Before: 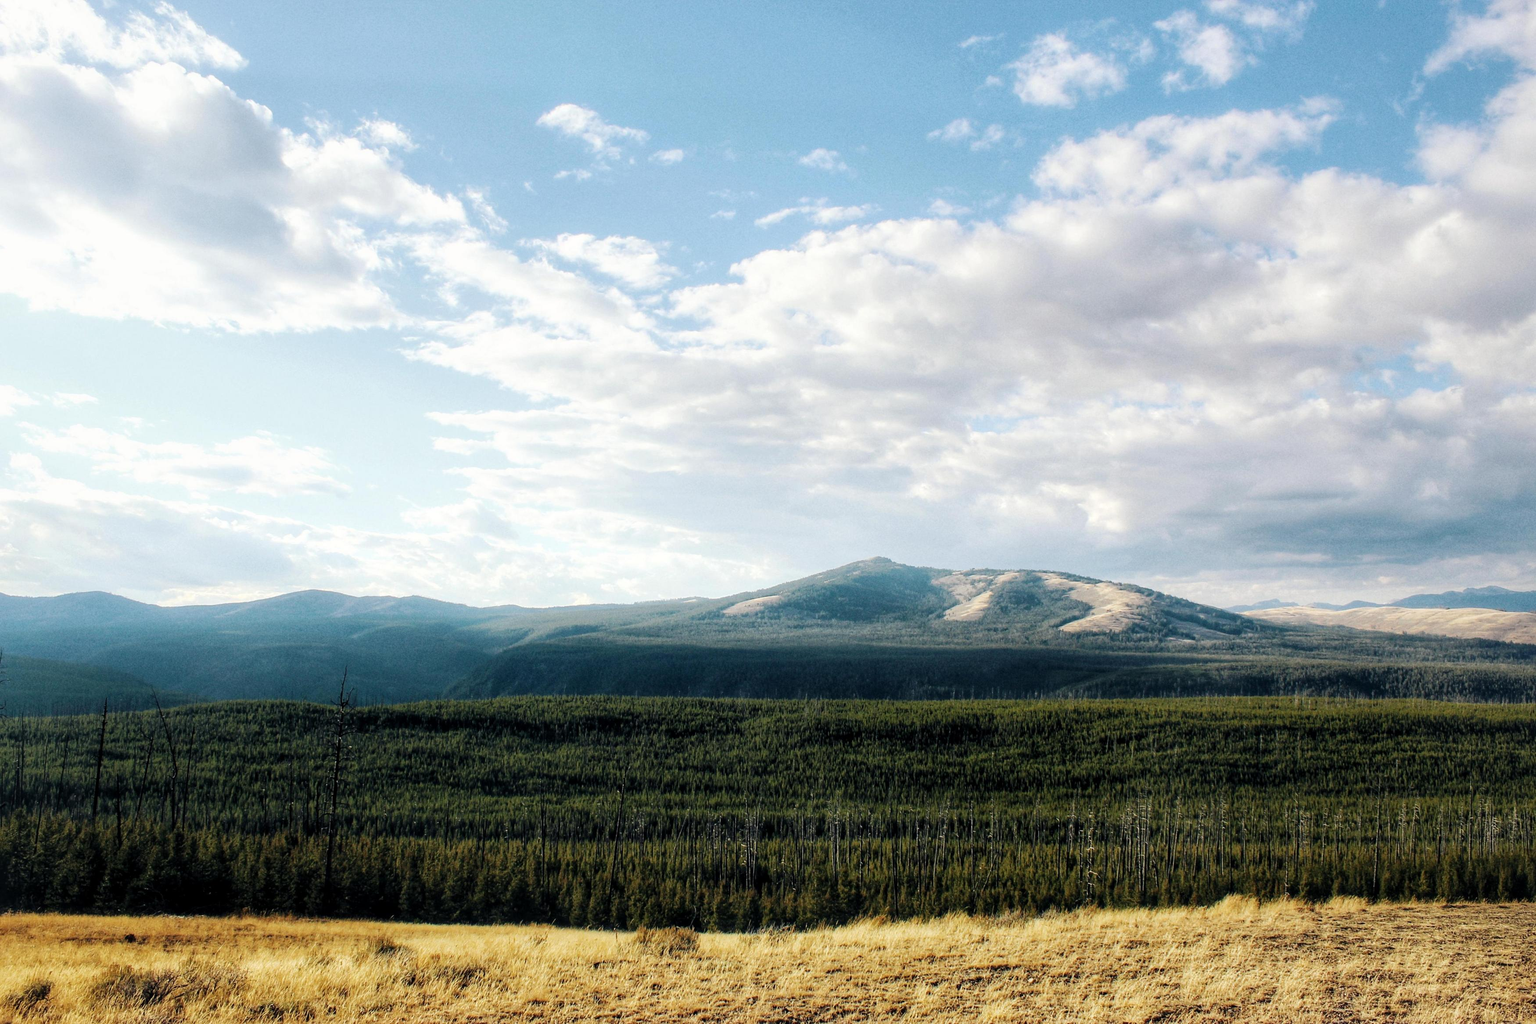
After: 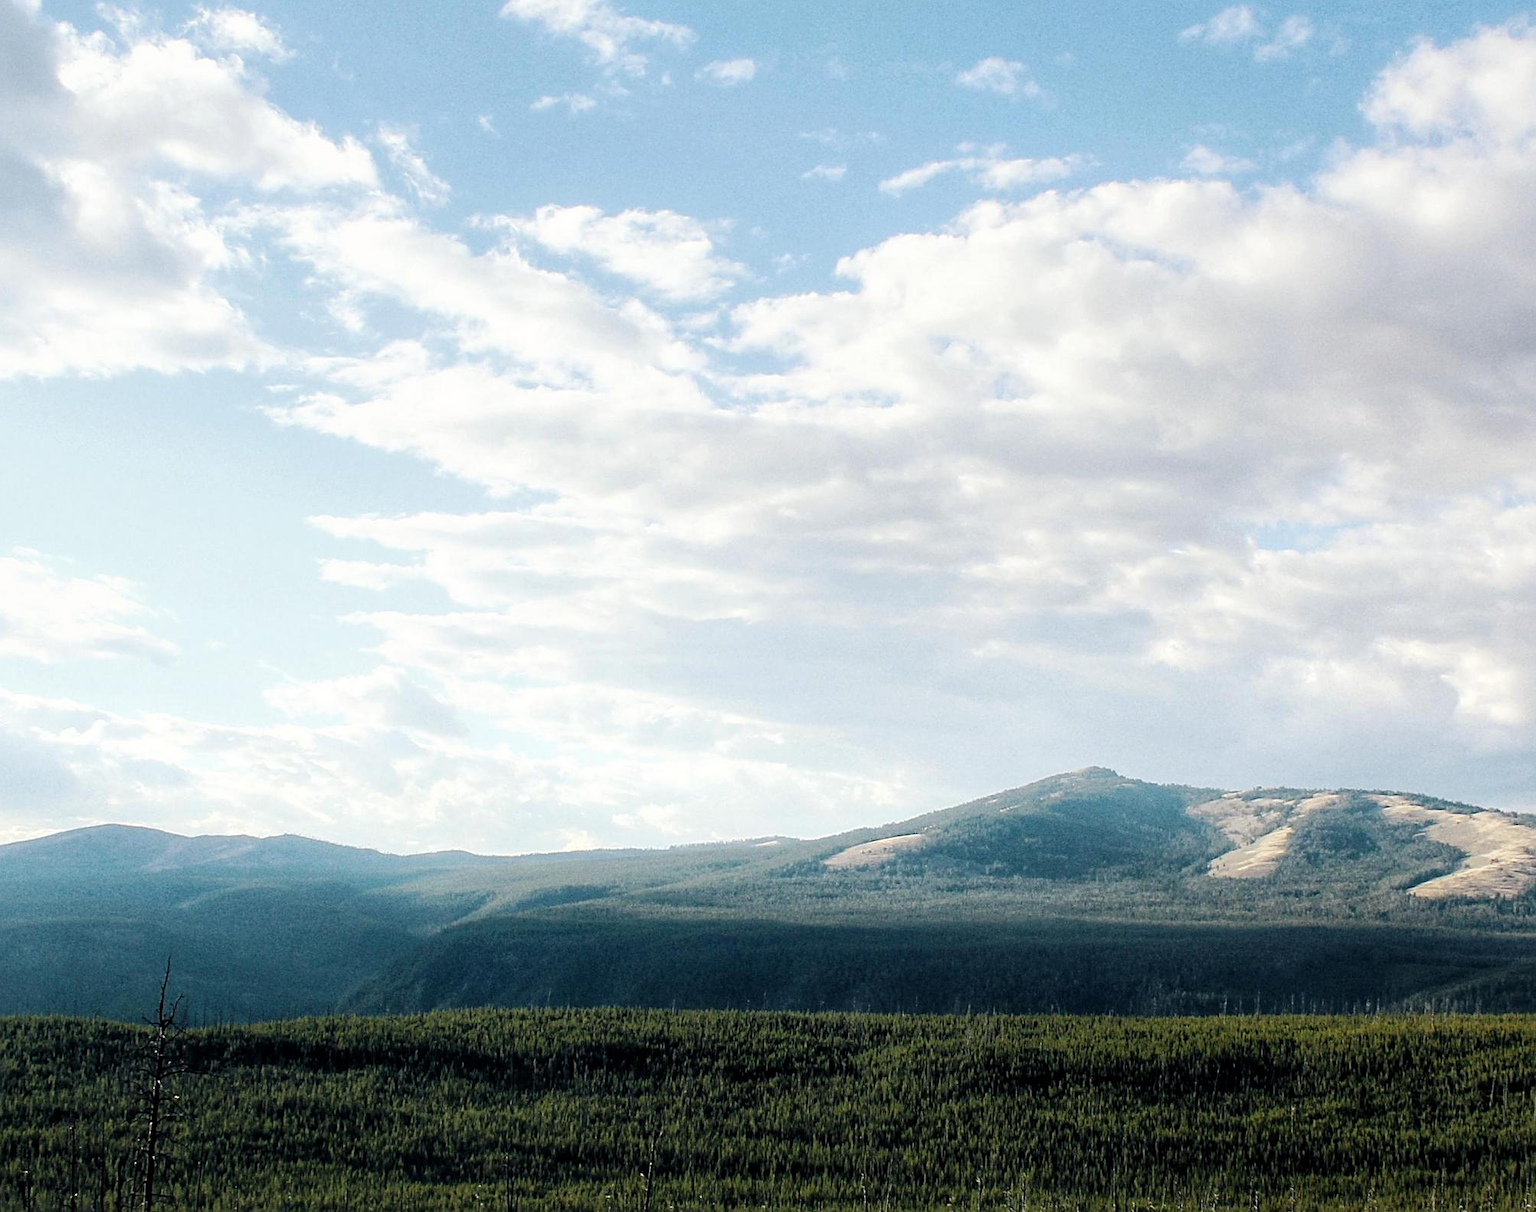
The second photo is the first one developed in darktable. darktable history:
sharpen: on, module defaults
crop: left 16.218%, top 11.31%, right 26.223%, bottom 20.535%
